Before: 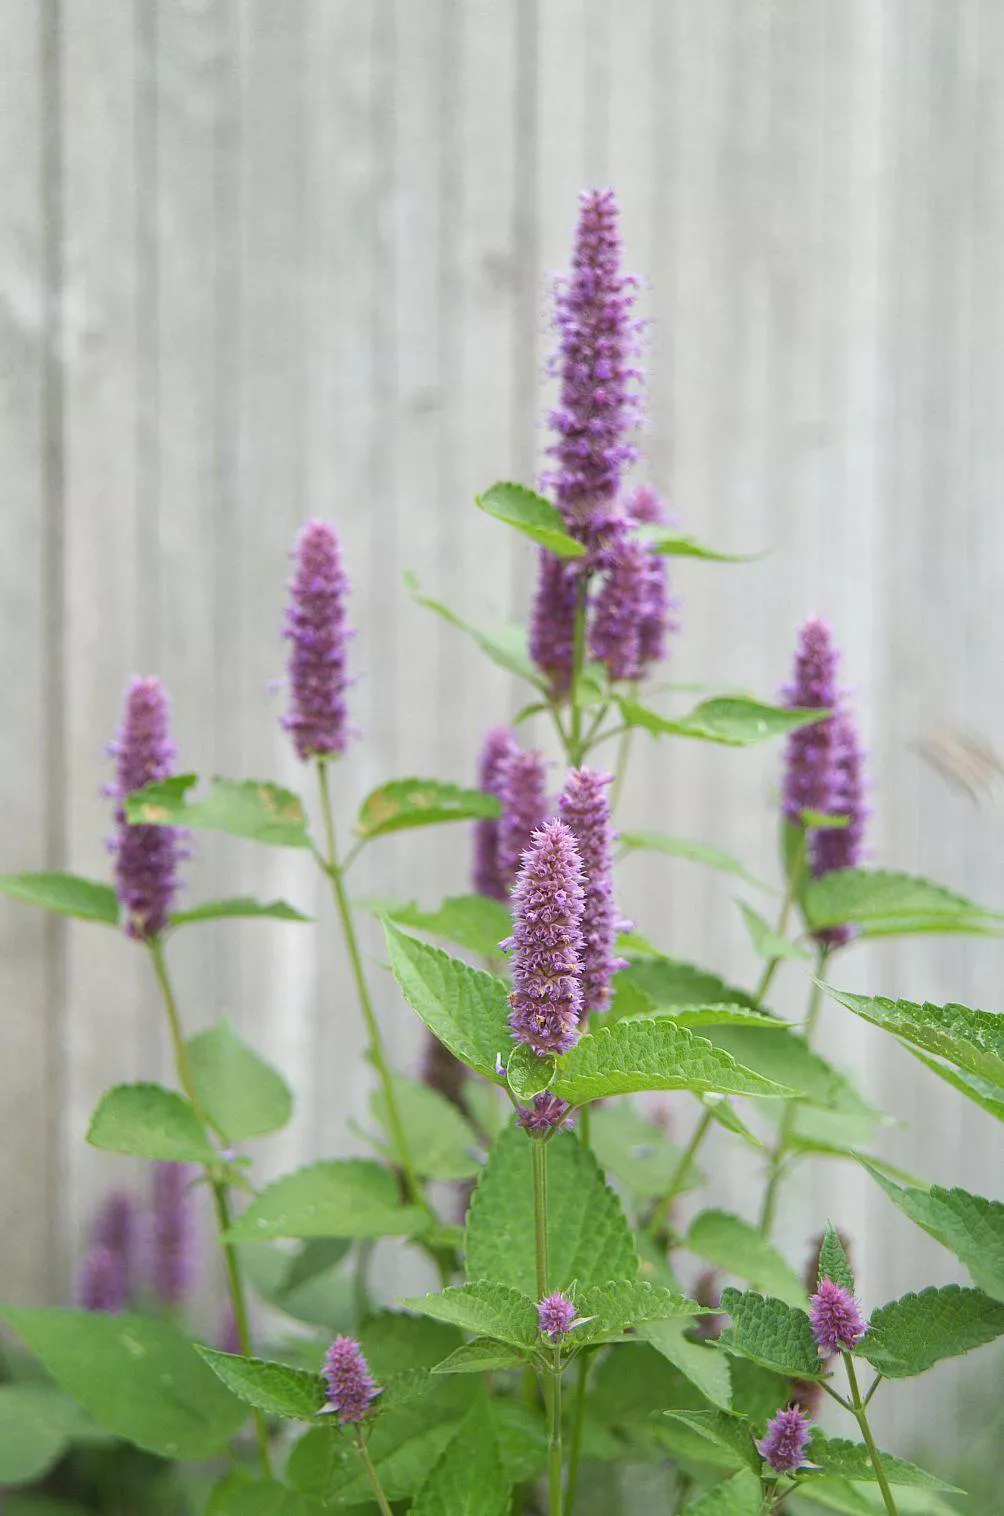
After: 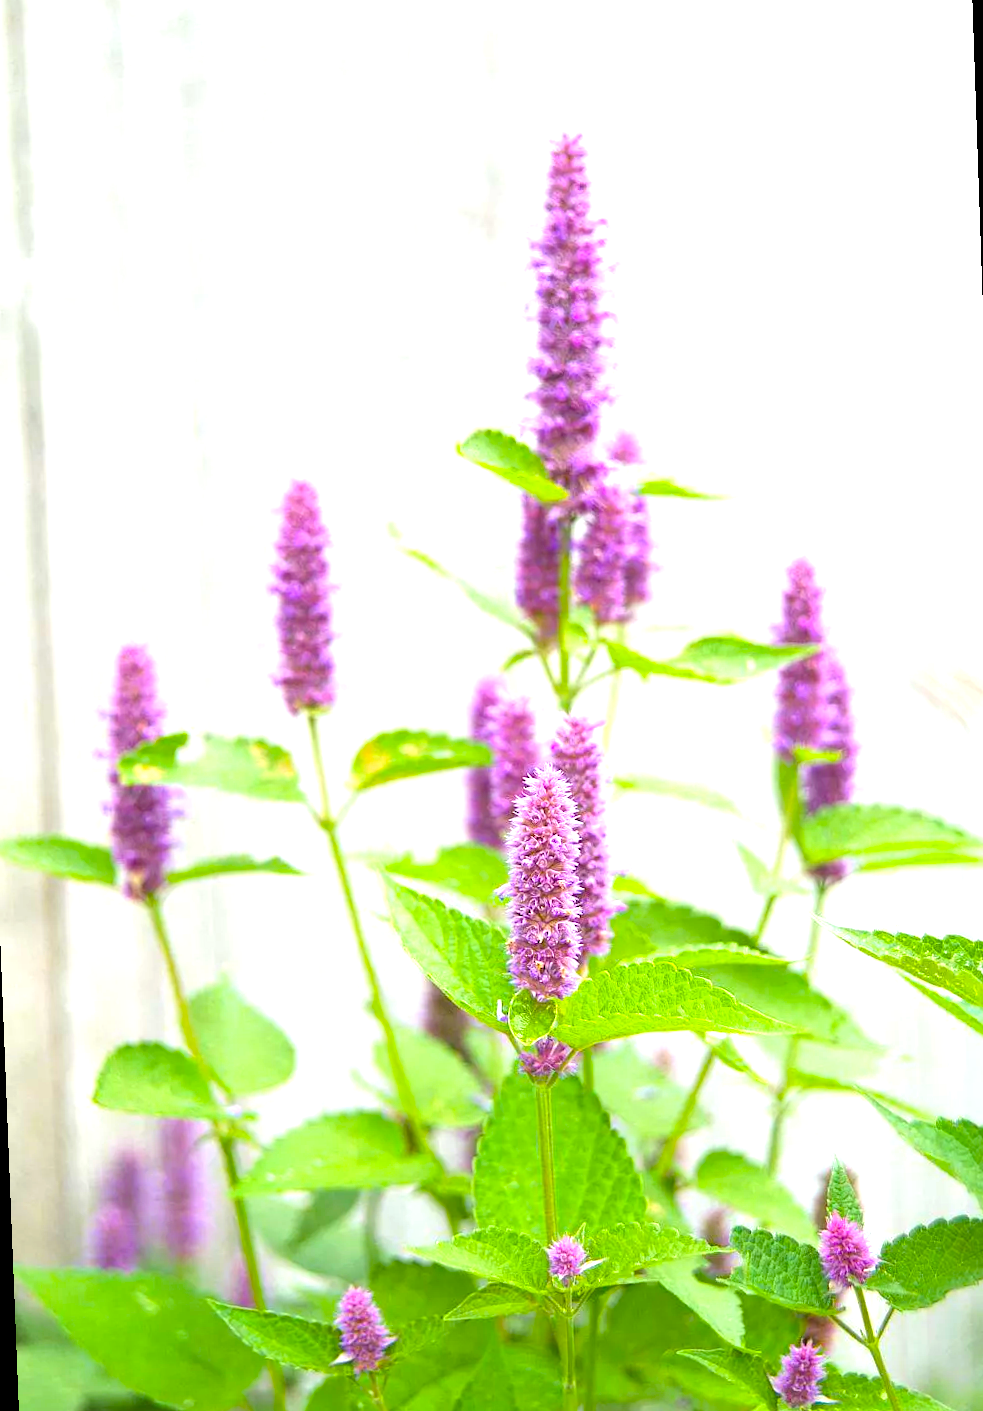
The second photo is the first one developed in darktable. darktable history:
color balance rgb: linear chroma grading › global chroma 15%, perceptual saturation grading › global saturation 30%
exposure: exposure 1.16 EV, compensate exposure bias true, compensate highlight preservation false
rotate and perspective: rotation -2.12°, lens shift (vertical) 0.009, lens shift (horizontal) -0.008, automatic cropping original format, crop left 0.036, crop right 0.964, crop top 0.05, crop bottom 0.959
